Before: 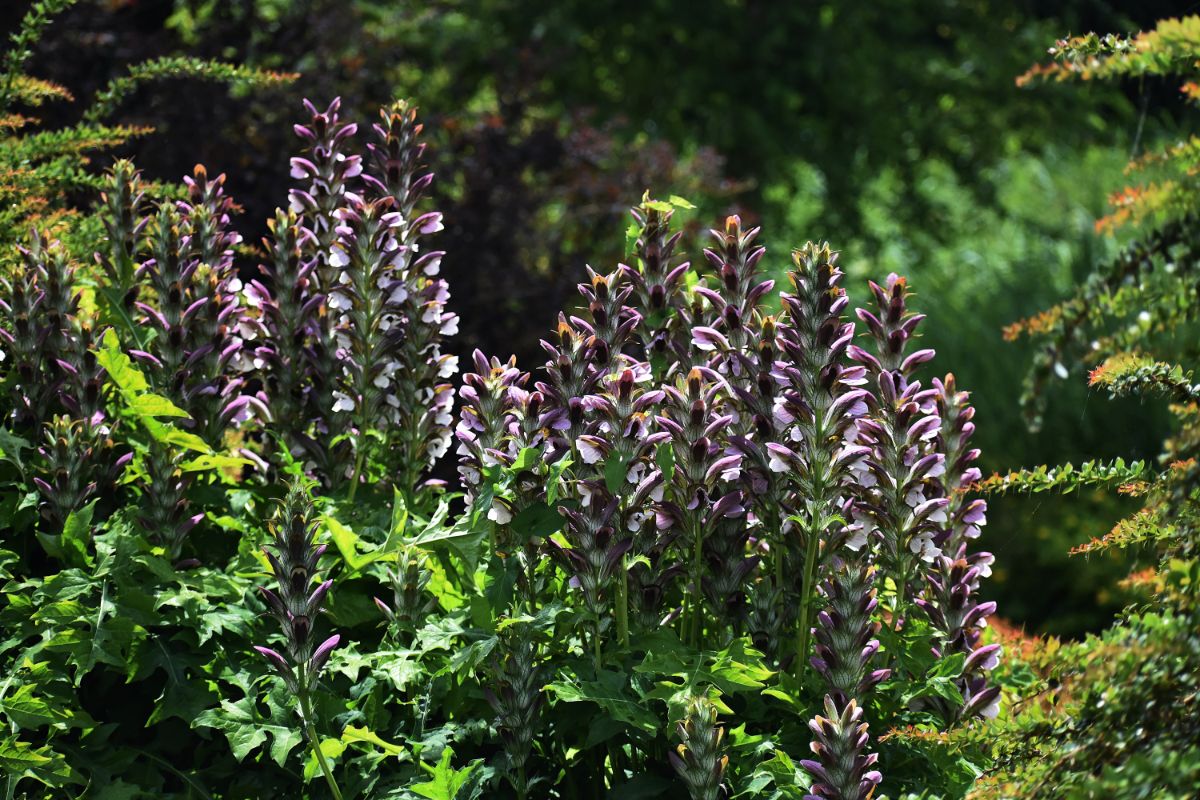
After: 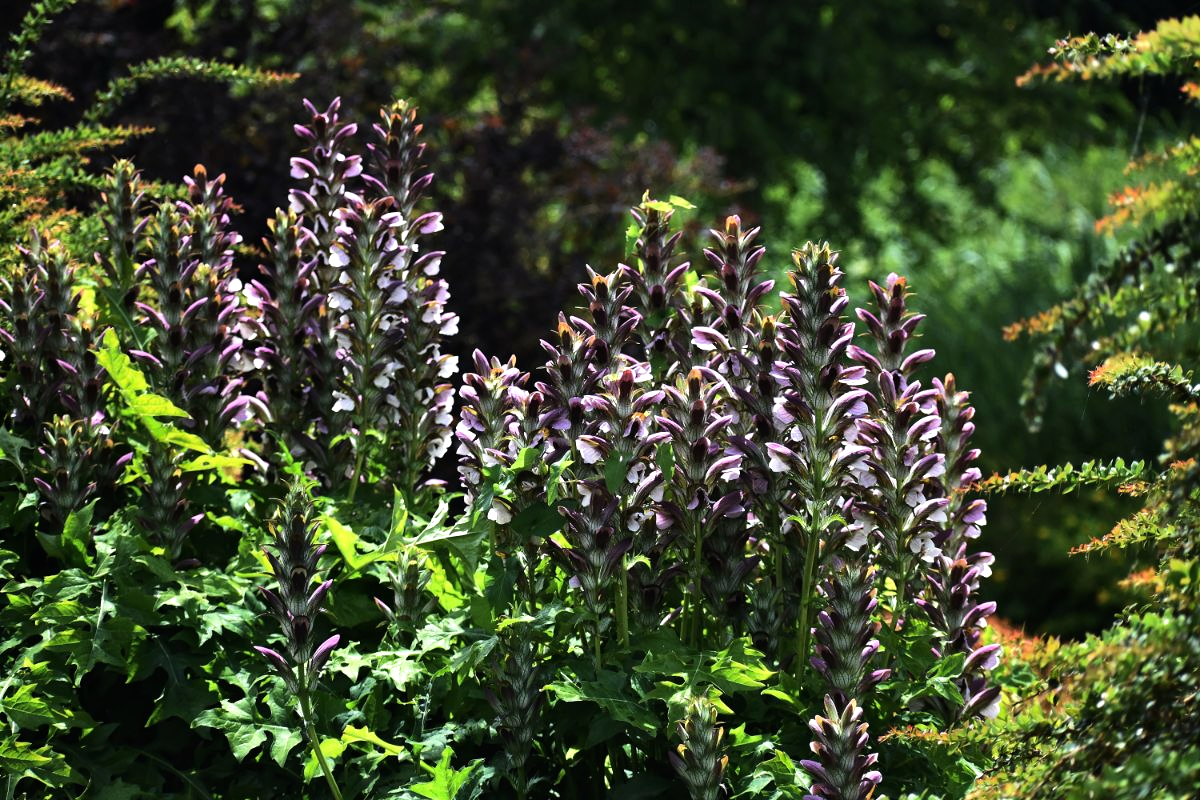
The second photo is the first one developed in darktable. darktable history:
tone equalizer: -8 EV -0.447 EV, -7 EV -0.416 EV, -6 EV -0.371 EV, -5 EV -0.189 EV, -3 EV 0.212 EV, -2 EV 0.358 EV, -1 EV 0.392 EV, +0 EV 0.387 EV, edges refinement/feathering 500, mask exposure compensation -1.57 EV, preserve details no
